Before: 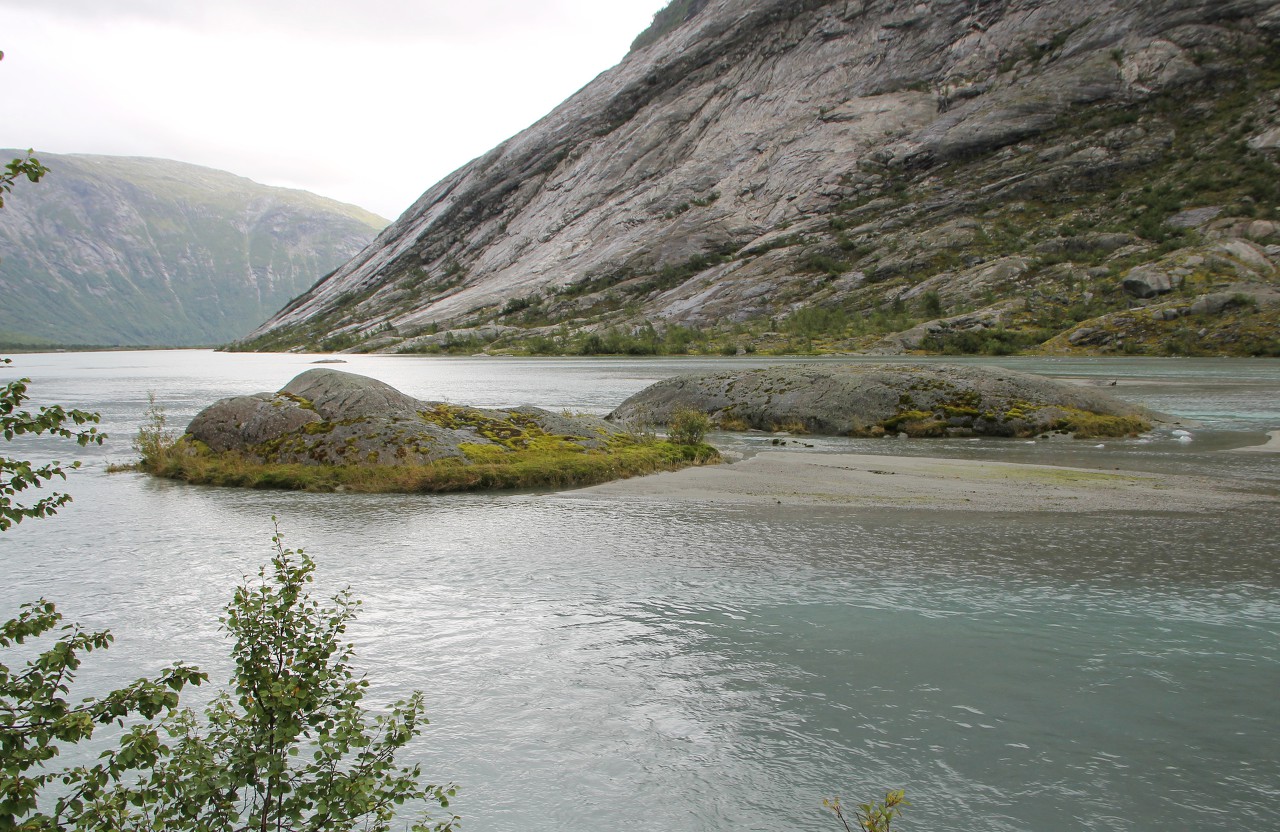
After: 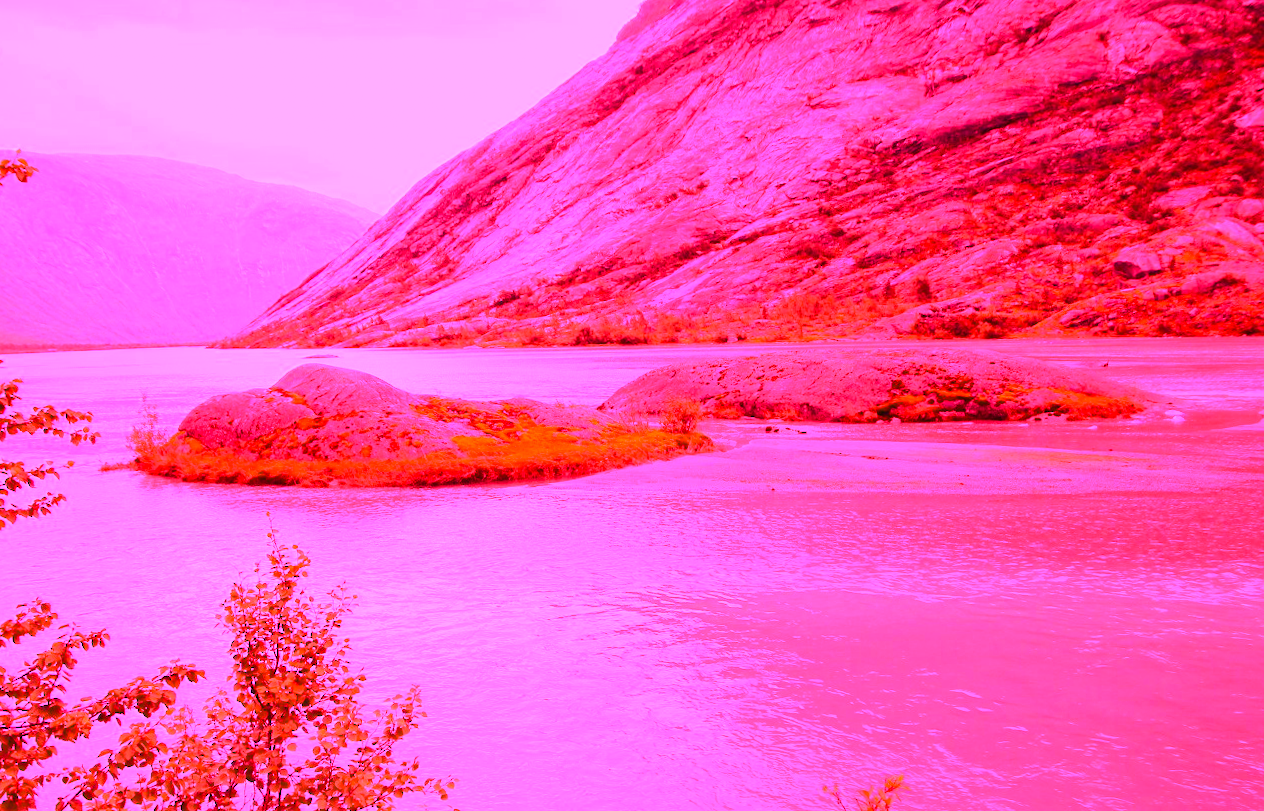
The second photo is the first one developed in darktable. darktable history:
rotate and perspective: rotation -1°, crop left 0.011, crop right 0.989, crop top 0.025, crop bottom 0.975
white balance: red 4.26, blue 1.802
color balance rgb: linear chroma grading › shadows -8%, linear chroma grading › global chroma 10%, perceptual saturation grading › global saturation 2%, perceptual saturation grading › highlights -2%, perceptual saturation grading › mid-tones 4%, perceptual saturation grading › shadows 8%, perceptual brilliance grading › global brilliance 2%, perceptual brilliance grading › highlights -4%, global vibrance 16%, saturation formula JzAzBz (2021)
